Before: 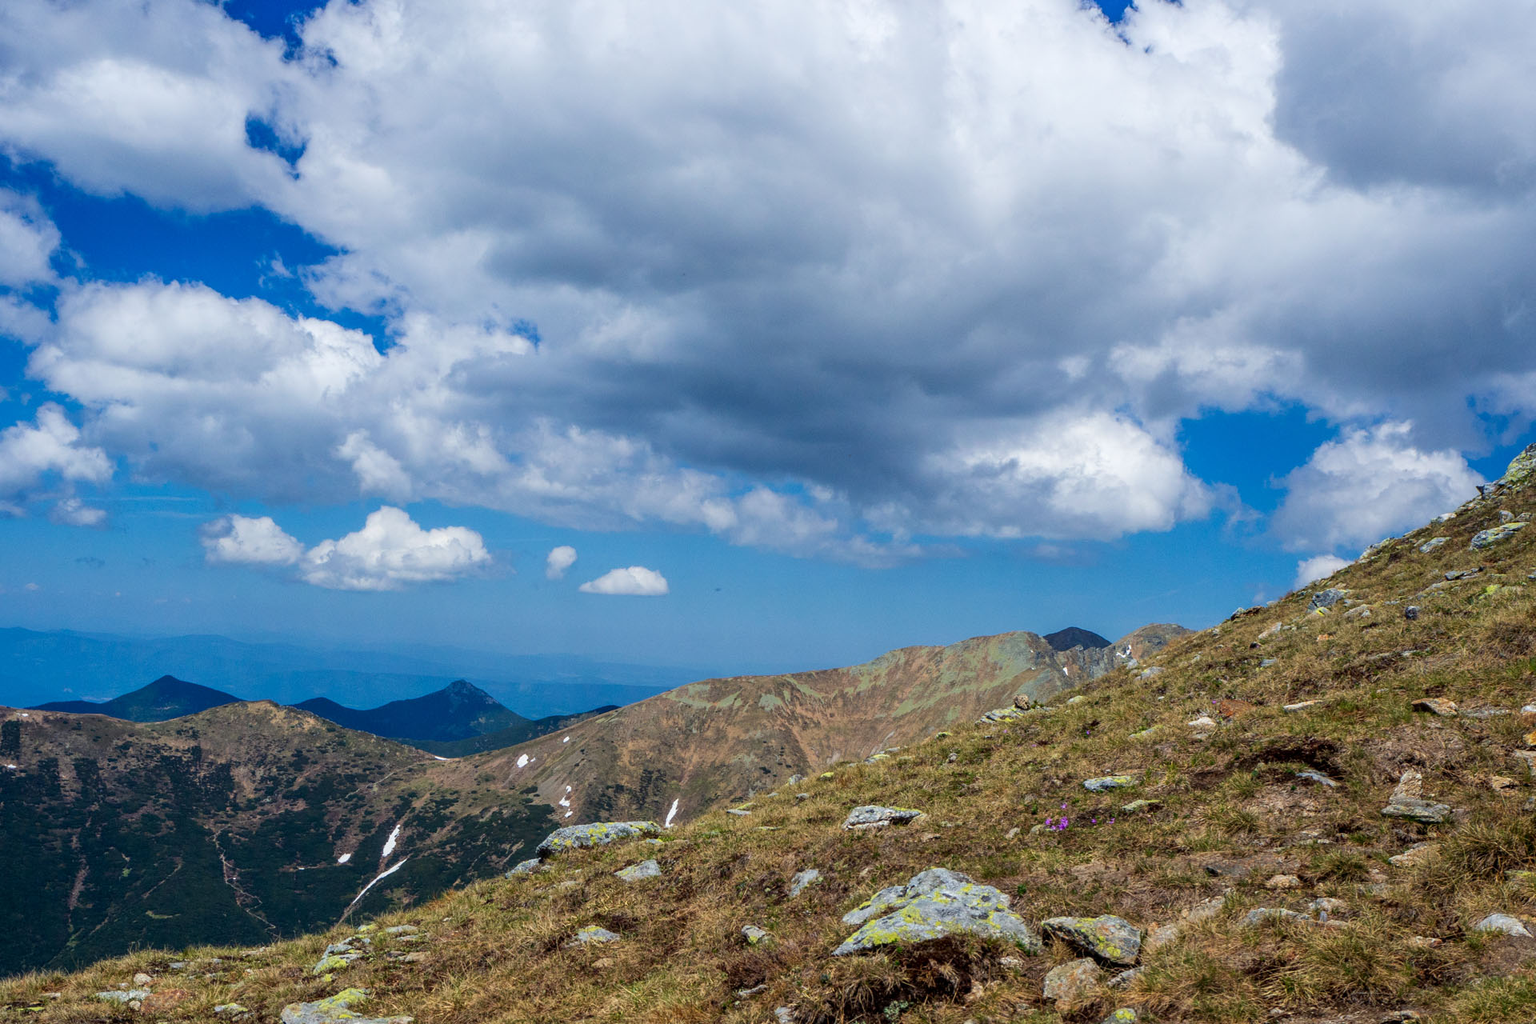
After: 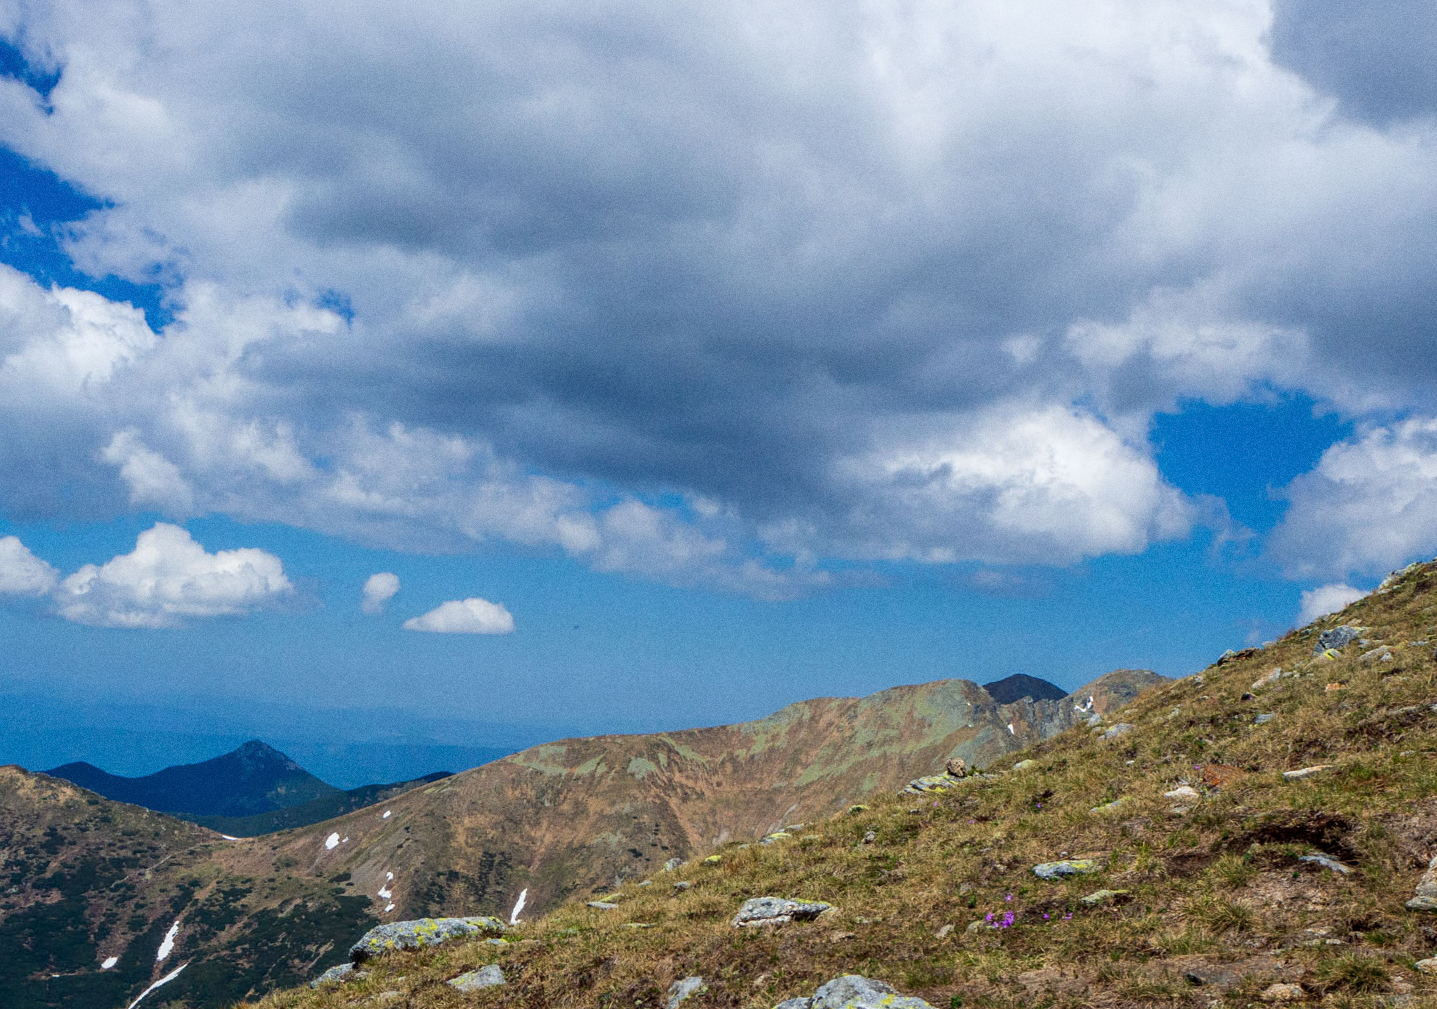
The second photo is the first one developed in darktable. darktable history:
crop: left 16.768%, top 8.653%, right 8.362%, bottom 12.485%
grain: coarseness 0.09 ISO
